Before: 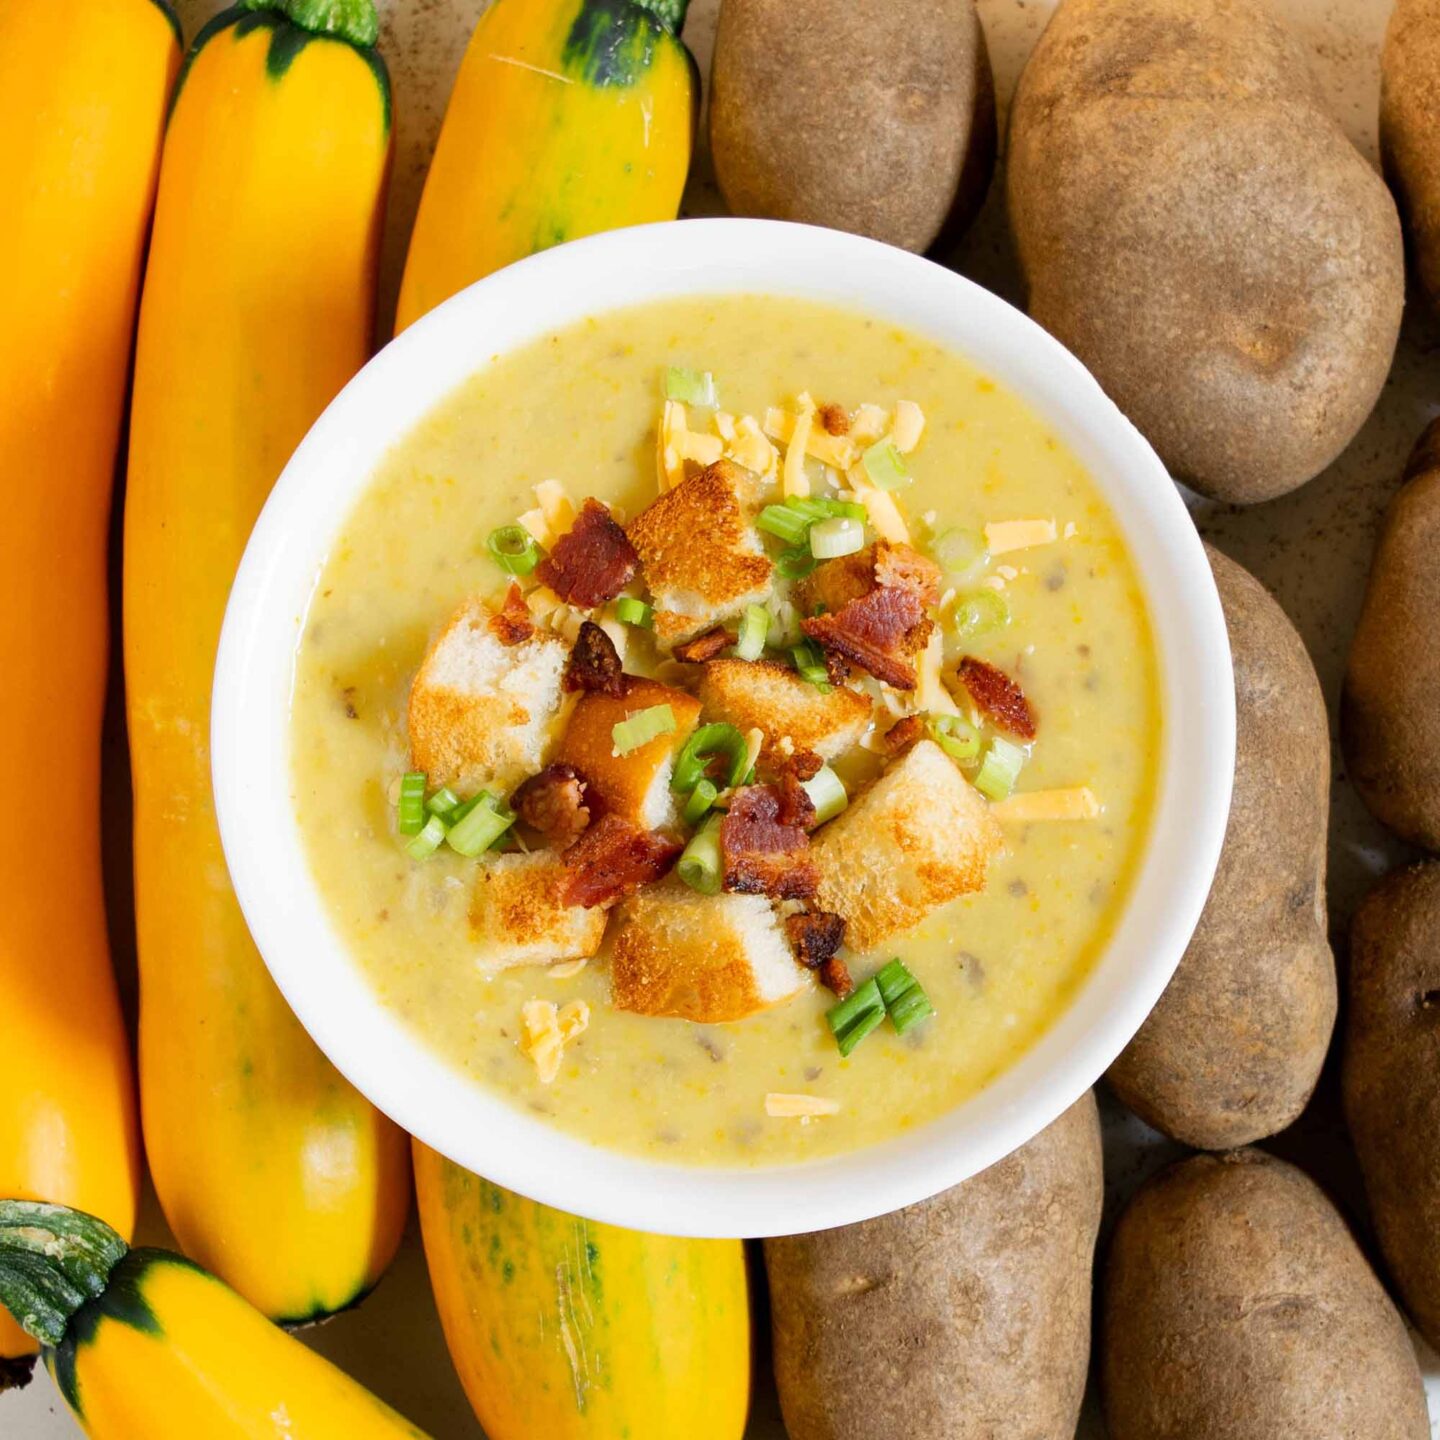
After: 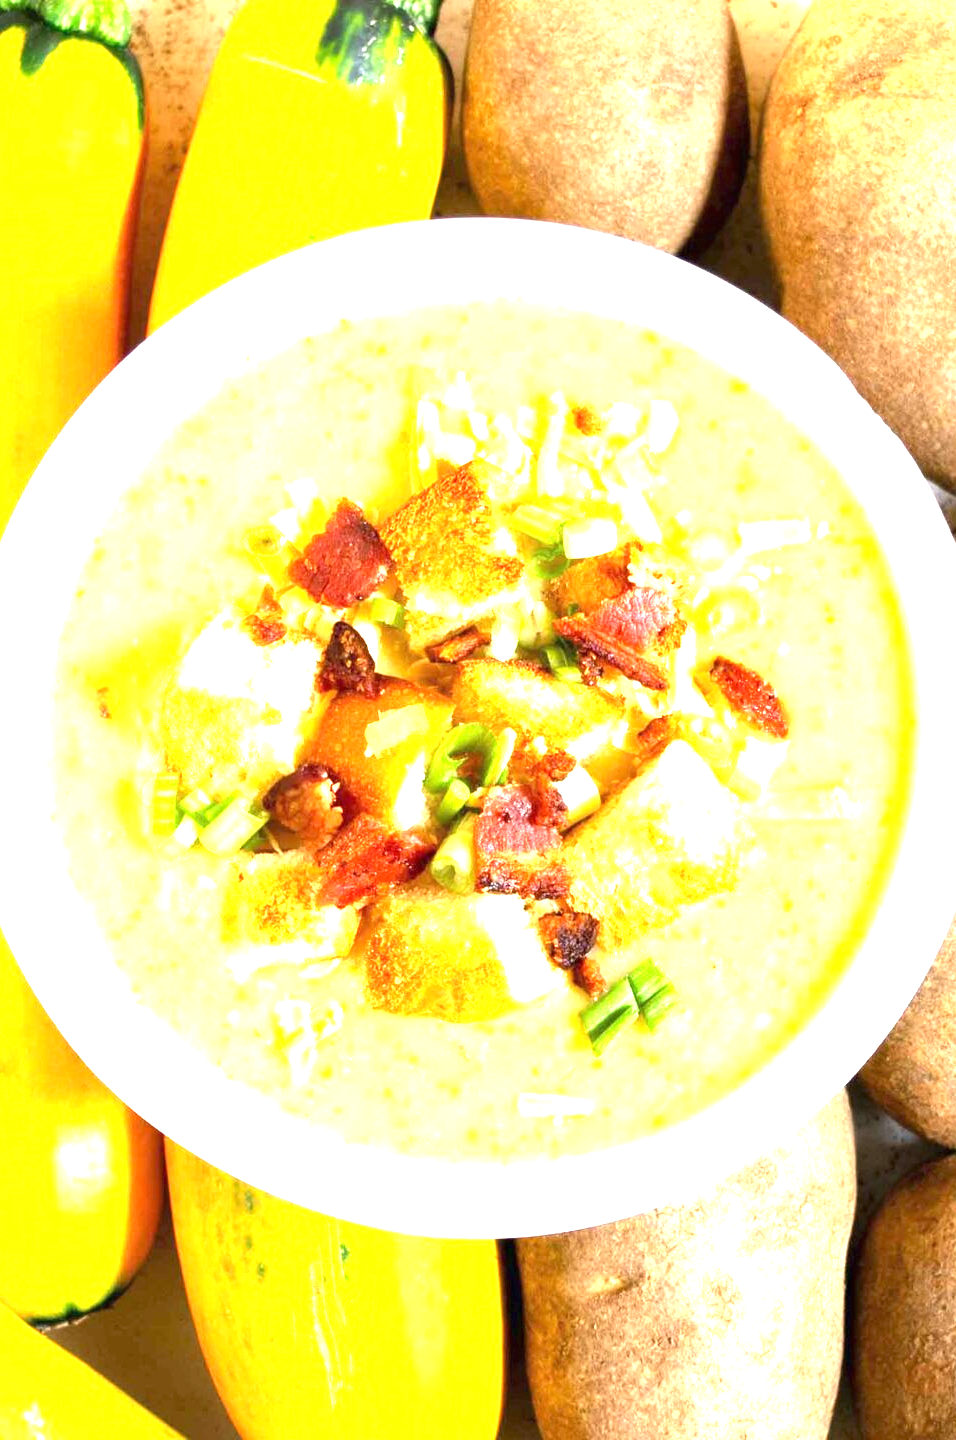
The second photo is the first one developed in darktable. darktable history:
crop: left 17.161%, right 16.423%
exposure: black level correction 0, exposure 1.994 EV, compensate exposure bias true, compensate highlight preservation false
